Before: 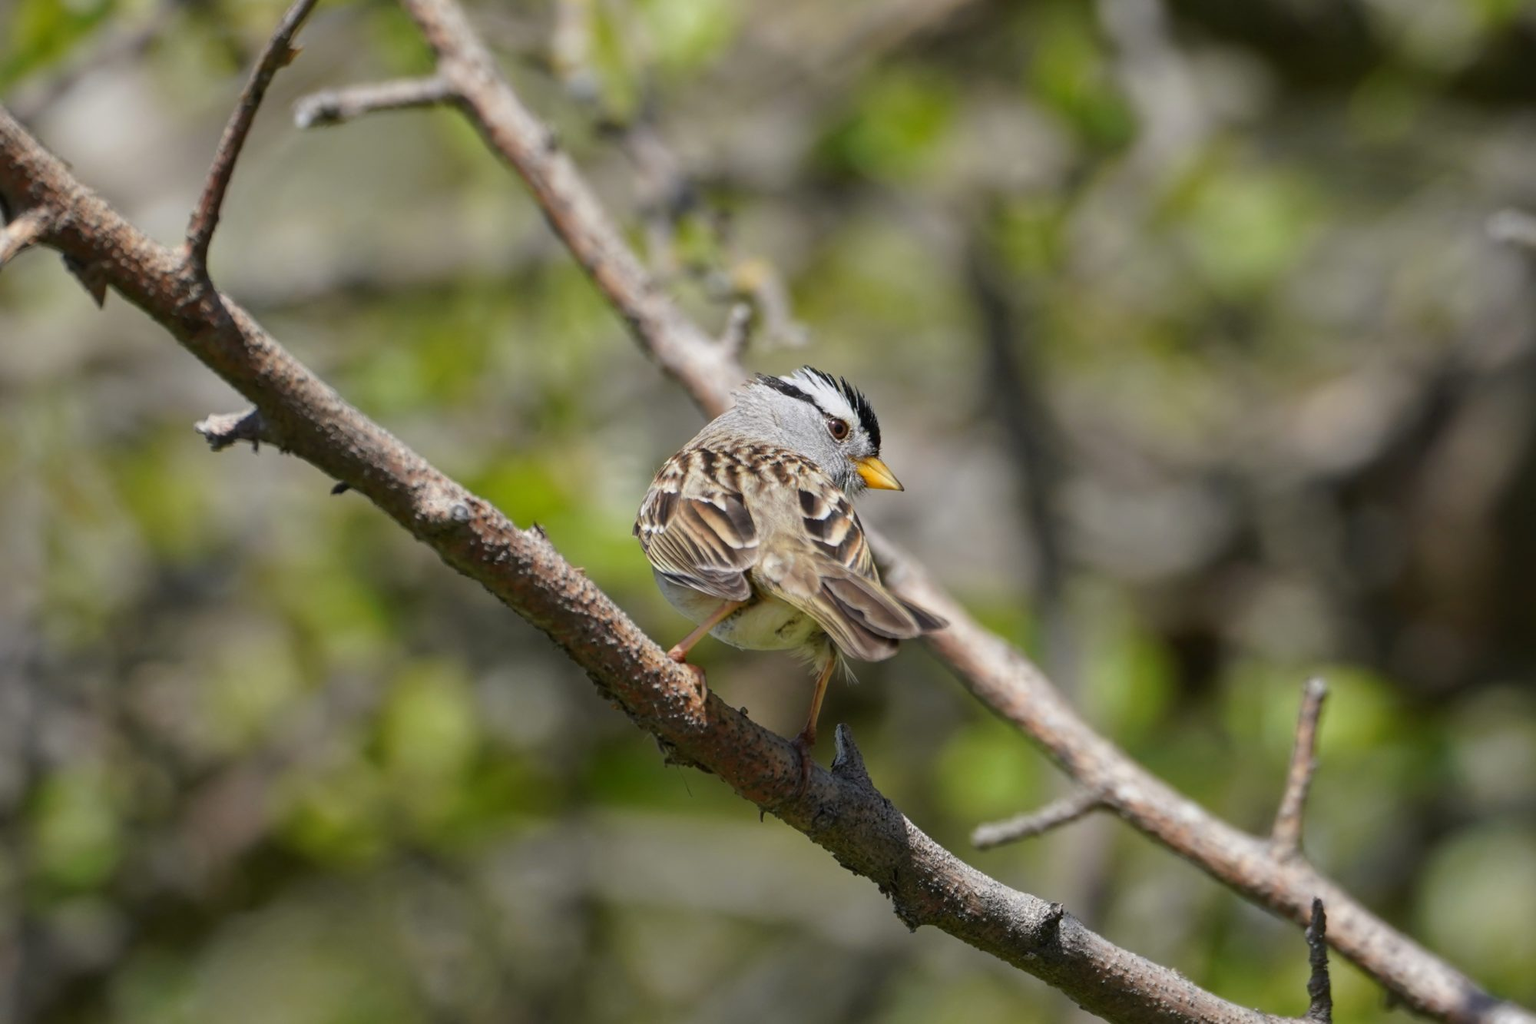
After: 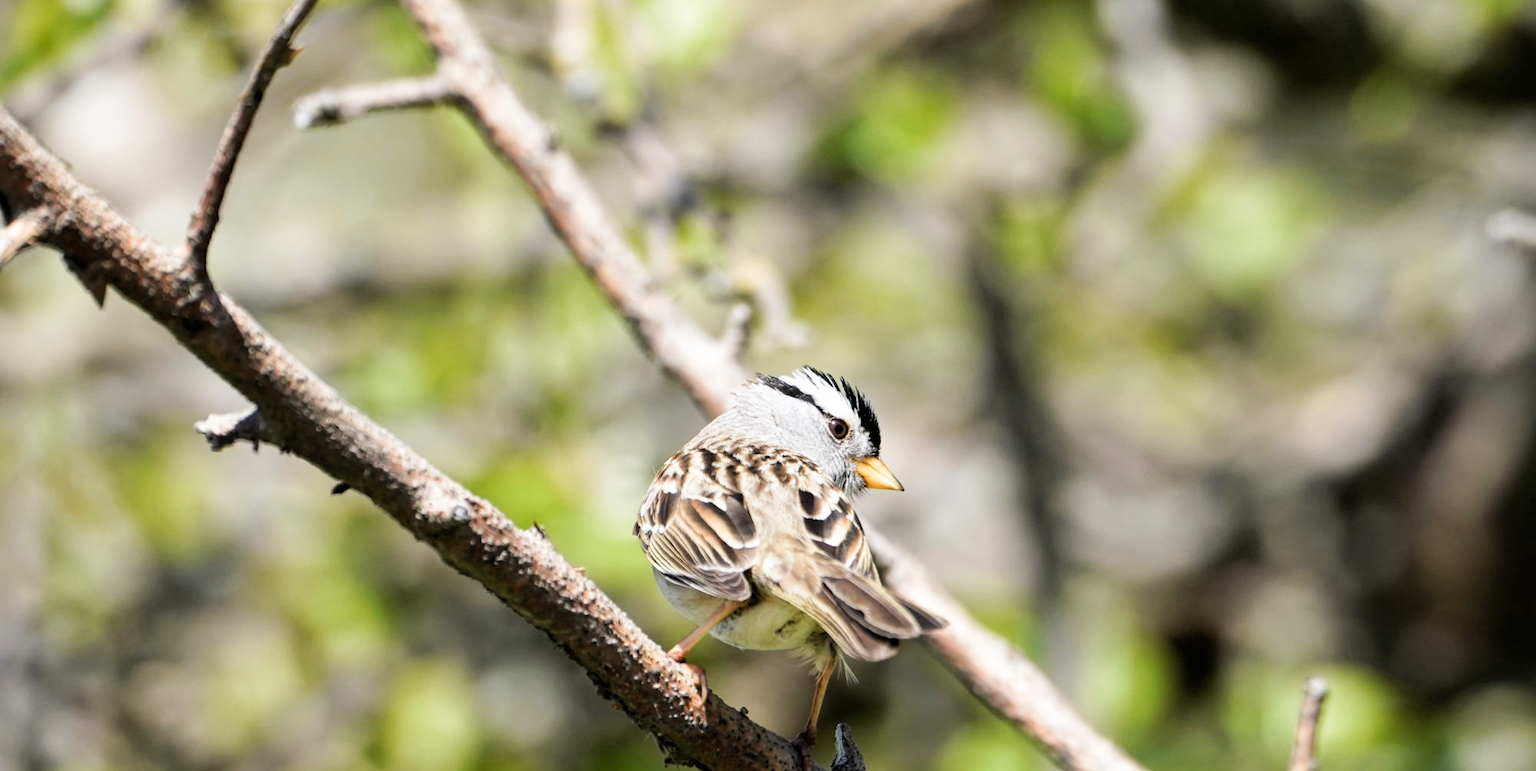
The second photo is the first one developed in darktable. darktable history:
crop: bottom 24.664%
color correction: highlights b* -0.021, saturation 0.988
filmic rgb: middle gray luminance 10.15%, black relative exposure -8.61 EV, white relative exposure 3.34 EV, threshold 3.03 EV, target black luminance 0%, hardness 5.2, latitude 44.63%, contrast 1.304, highlights saturation mix 5.09%, shadows ↔ highlights balance 24.94%, add noise in highlights 0.001, preserve chrominance luminance Y, color science v3 (2019), use custom middle-gray values true, contrast in highlights soft, enable highlight reconstruction true
